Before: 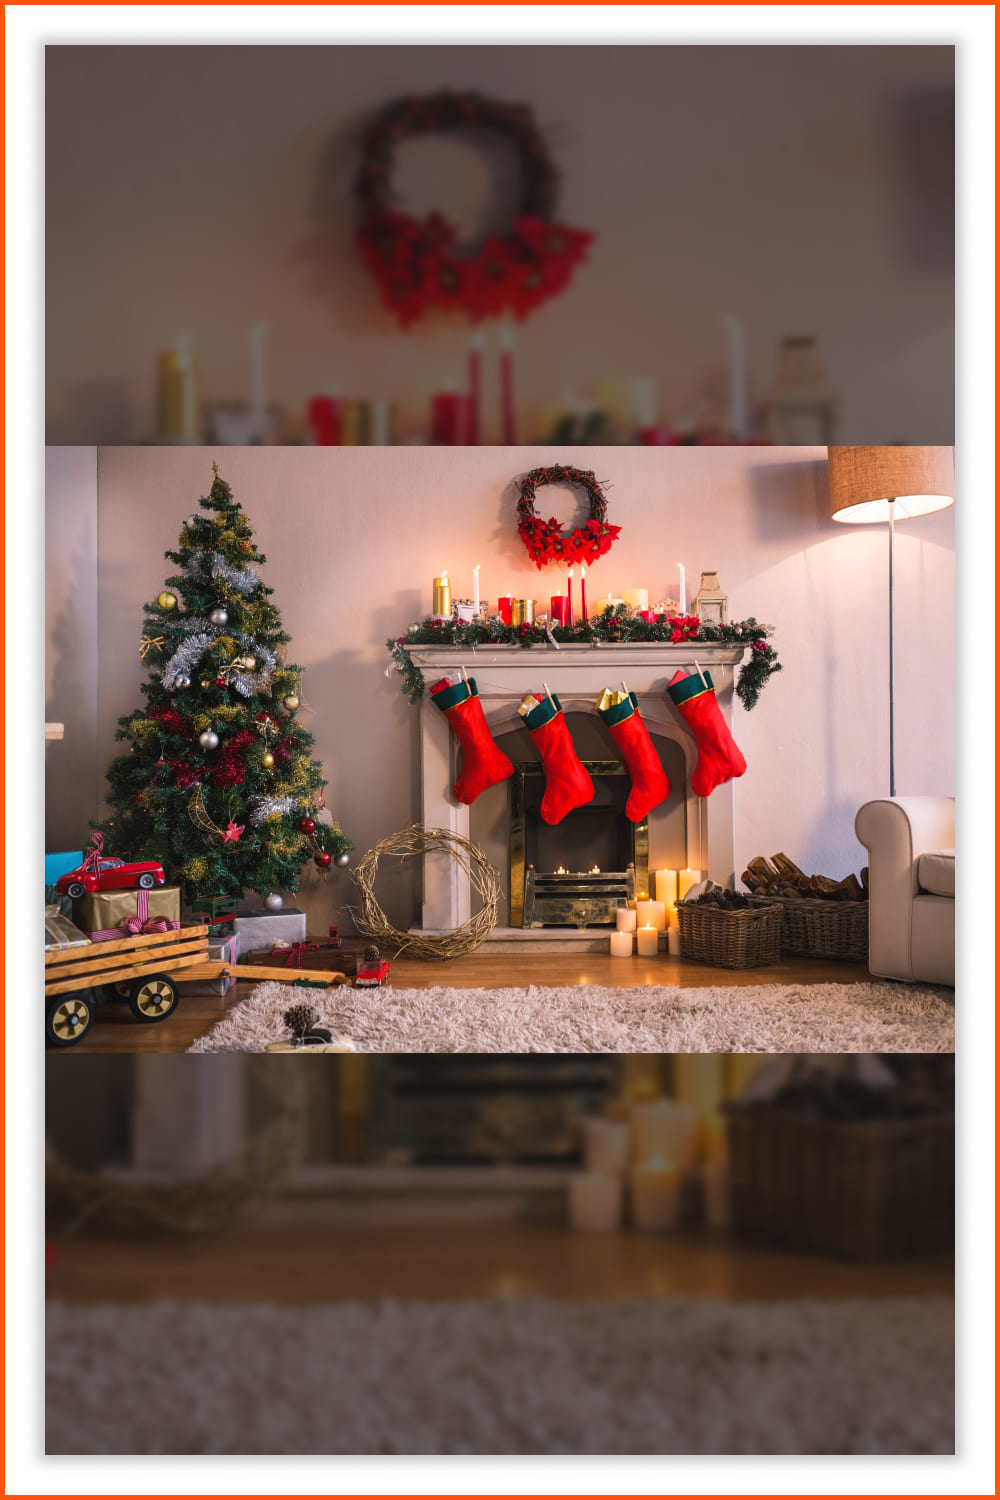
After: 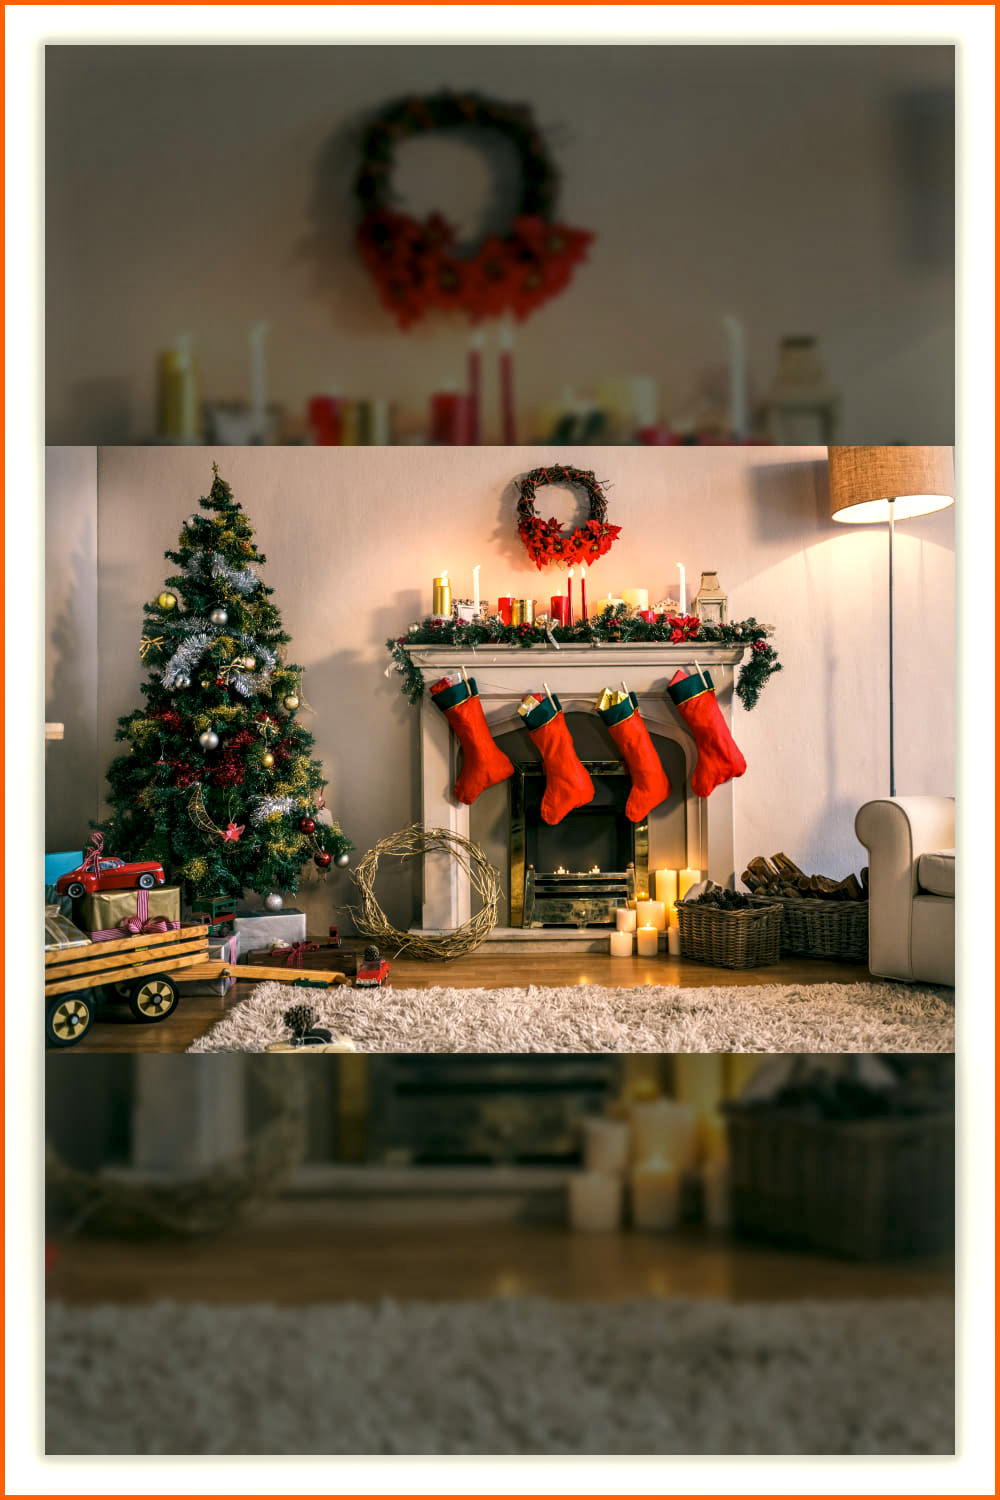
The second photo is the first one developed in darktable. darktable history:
color correction: highlights a* -0.482, highlights b* 9.48, shadows a* -9.48, shadows b* 0.803
local contrast: detail 150%
